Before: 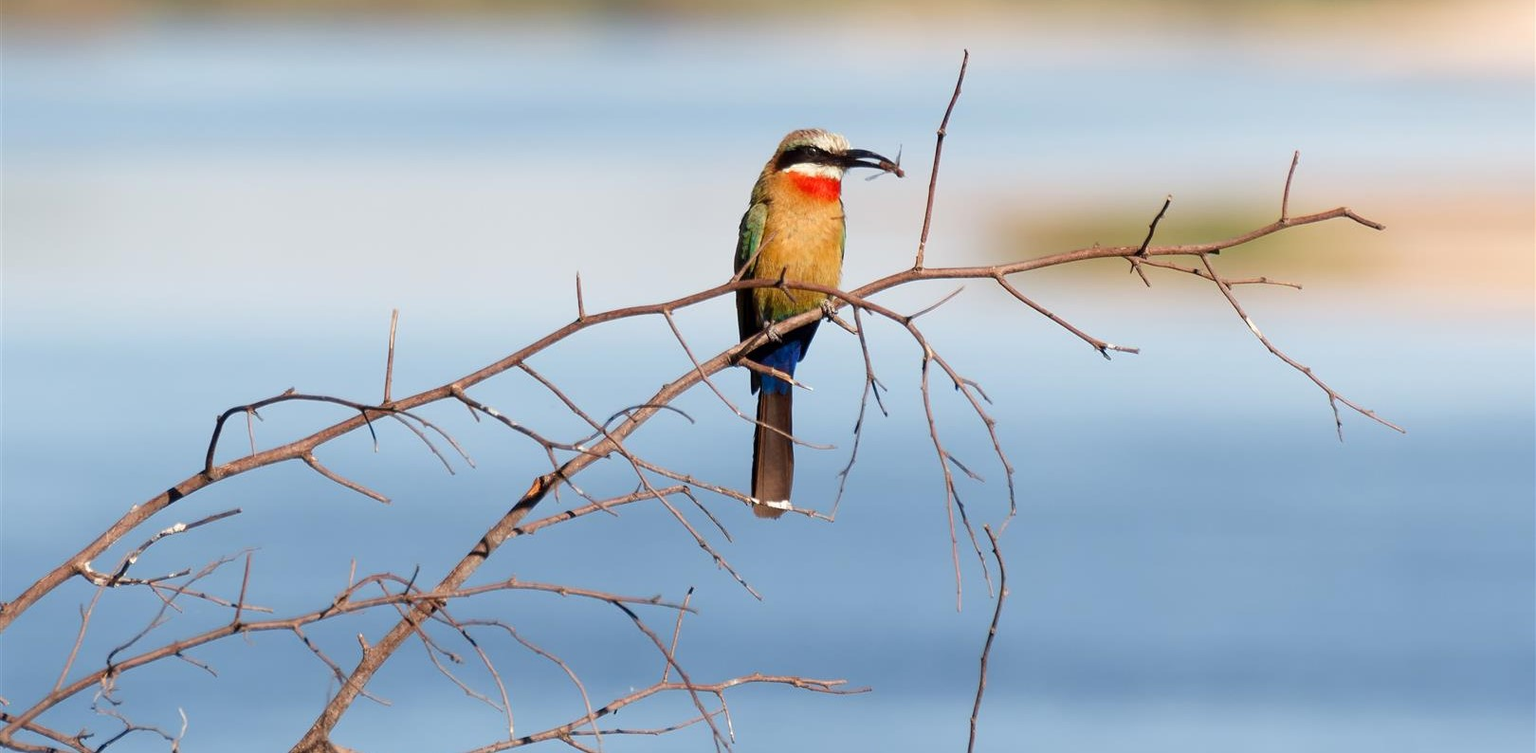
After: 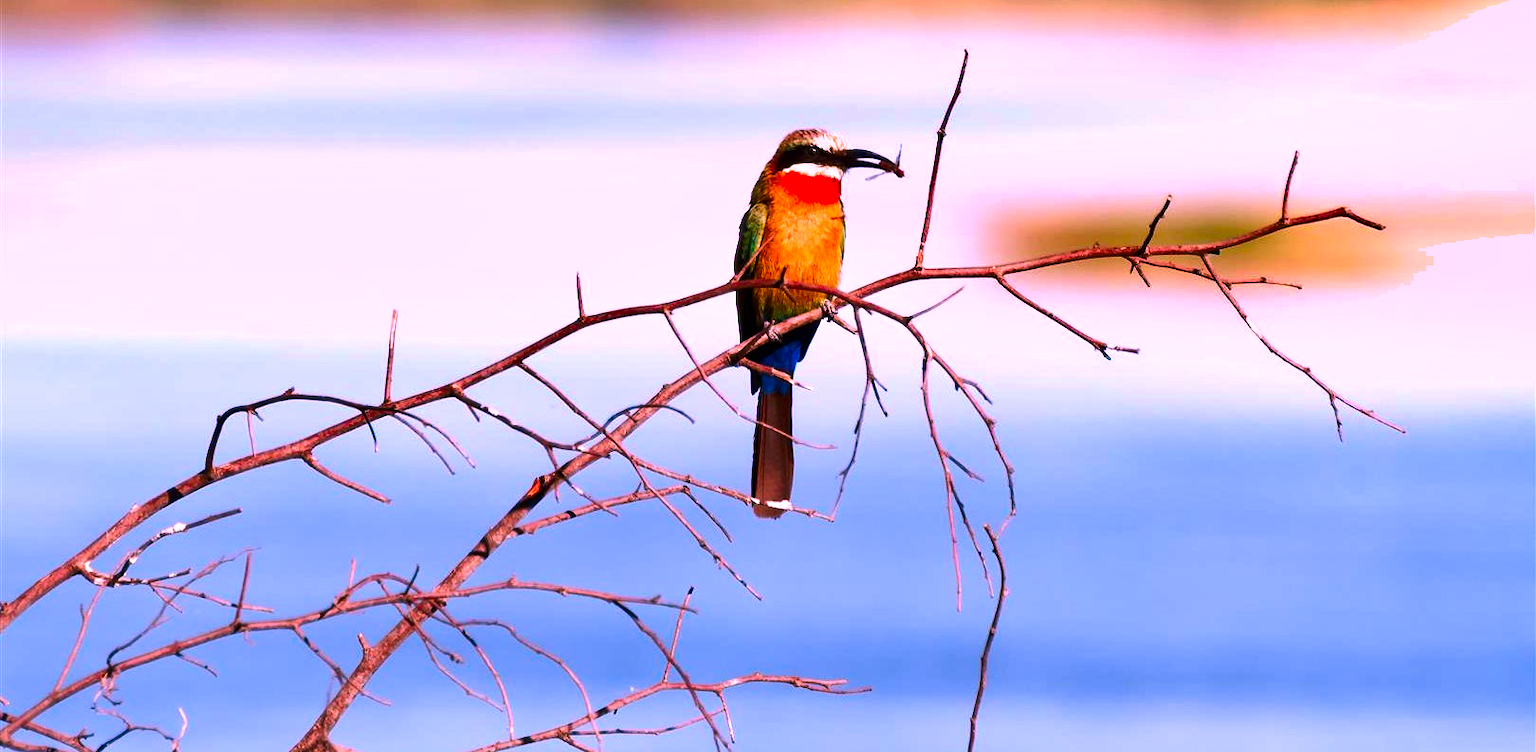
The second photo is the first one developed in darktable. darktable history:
shadows and highlights: shadows 22.7, highlights -48.71, soften with gaussian
color correction: highlights a* 19.5, highlights b* -11.53, saturation 1.69
tone equalizer: -8 EV -0.75 EV, -7 EV -0.7 EV, -6 EV -0.6 EV, -5 EV -0.4 EV, -3 EV 0.4 EV, -2 EV 0.6 EV, -1 EV 0.7 EV, +0 EV 0.75 EV, edges refinement/feathering 500, mask exposure compensation -1.57 EV, preserve details no
